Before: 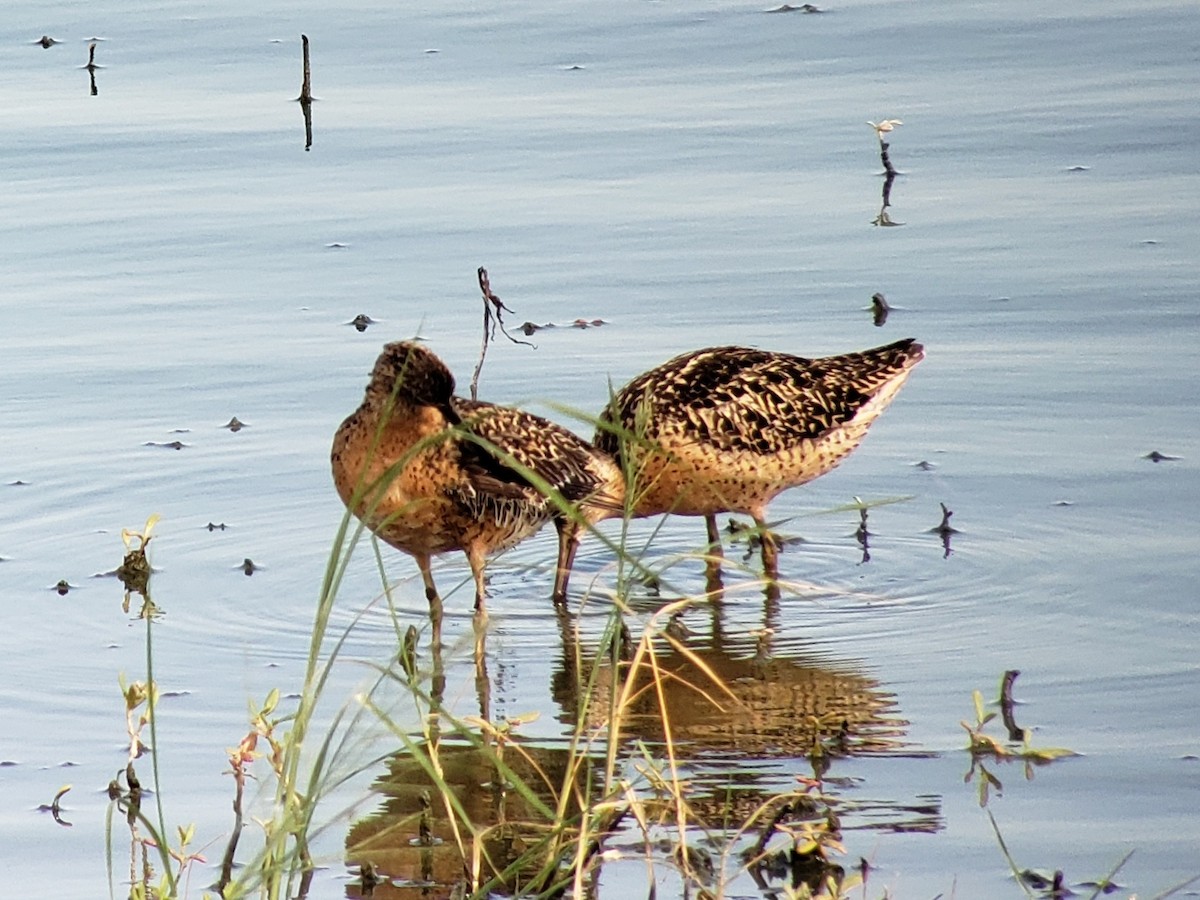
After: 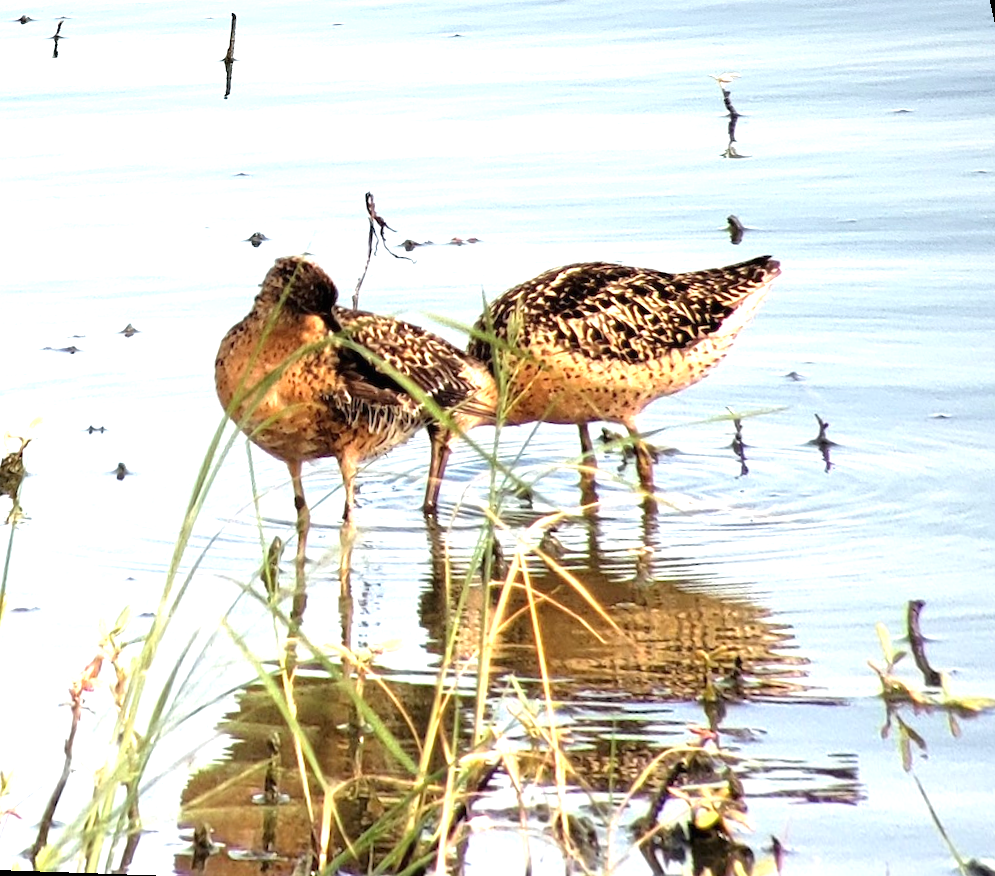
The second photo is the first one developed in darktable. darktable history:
exposure: black level correction 0, exposure 1.015 EV, compensate exposure bias true, compensate highlight preservation false
rotate and perspective: rotation 0.72°, lens shift (vertical) -0.352, lens shift (horizontal) -0.051, crop left 0.152, crop right 0.859, crop top 0.019, crop bottom 0.964
